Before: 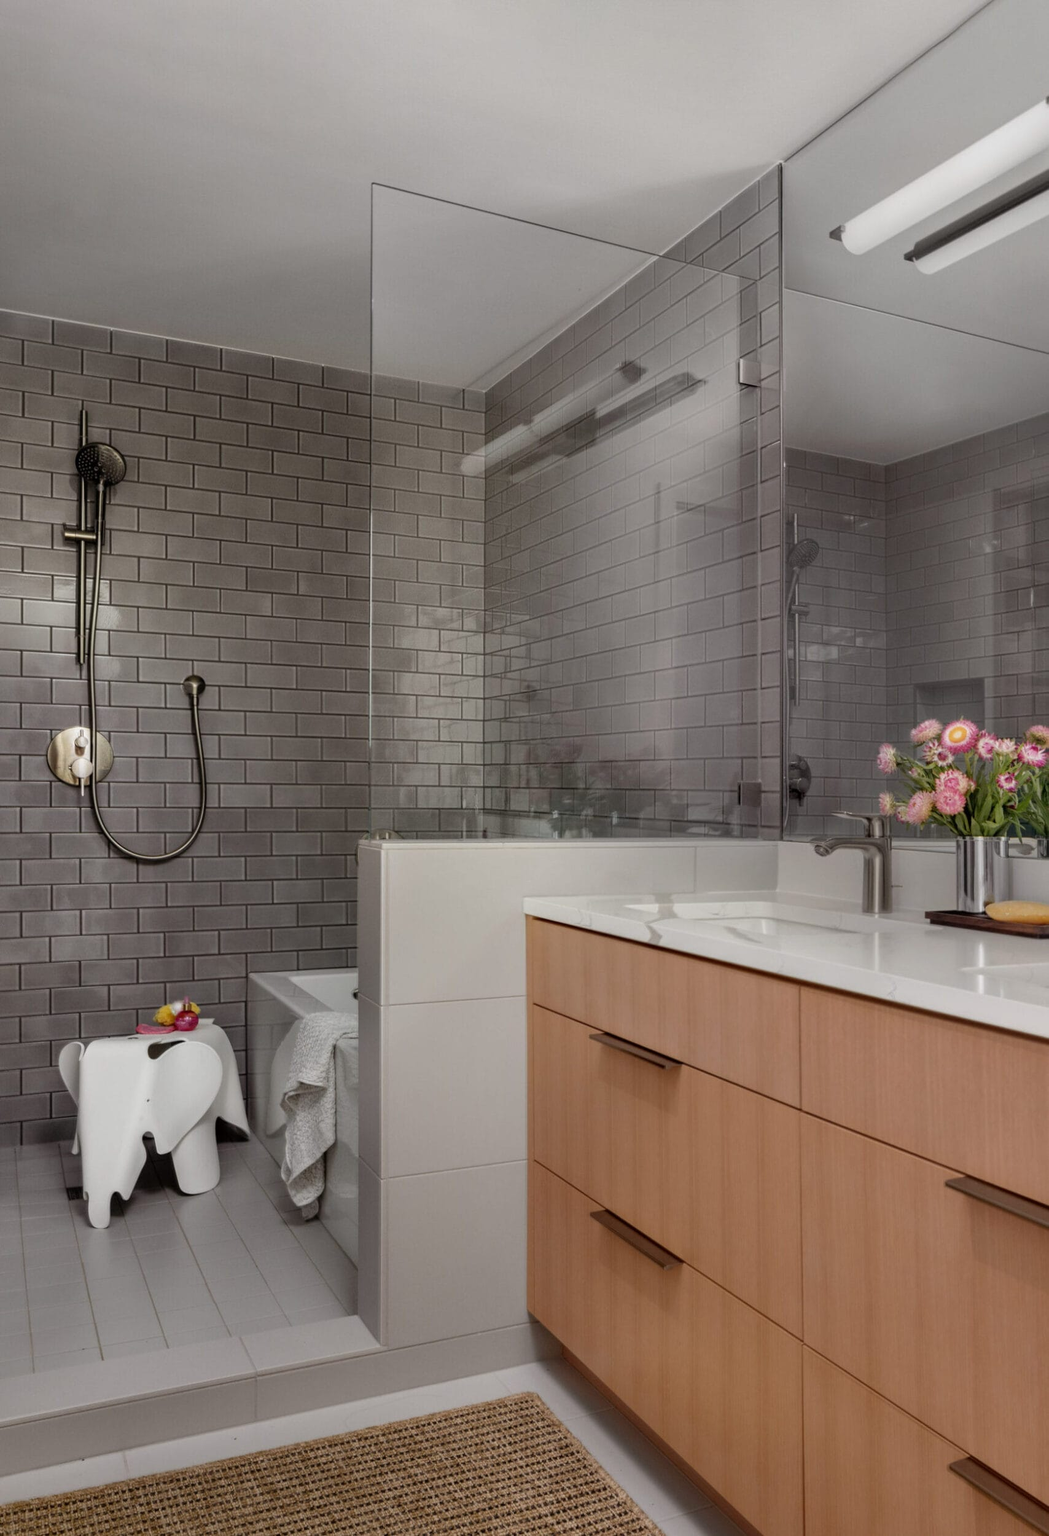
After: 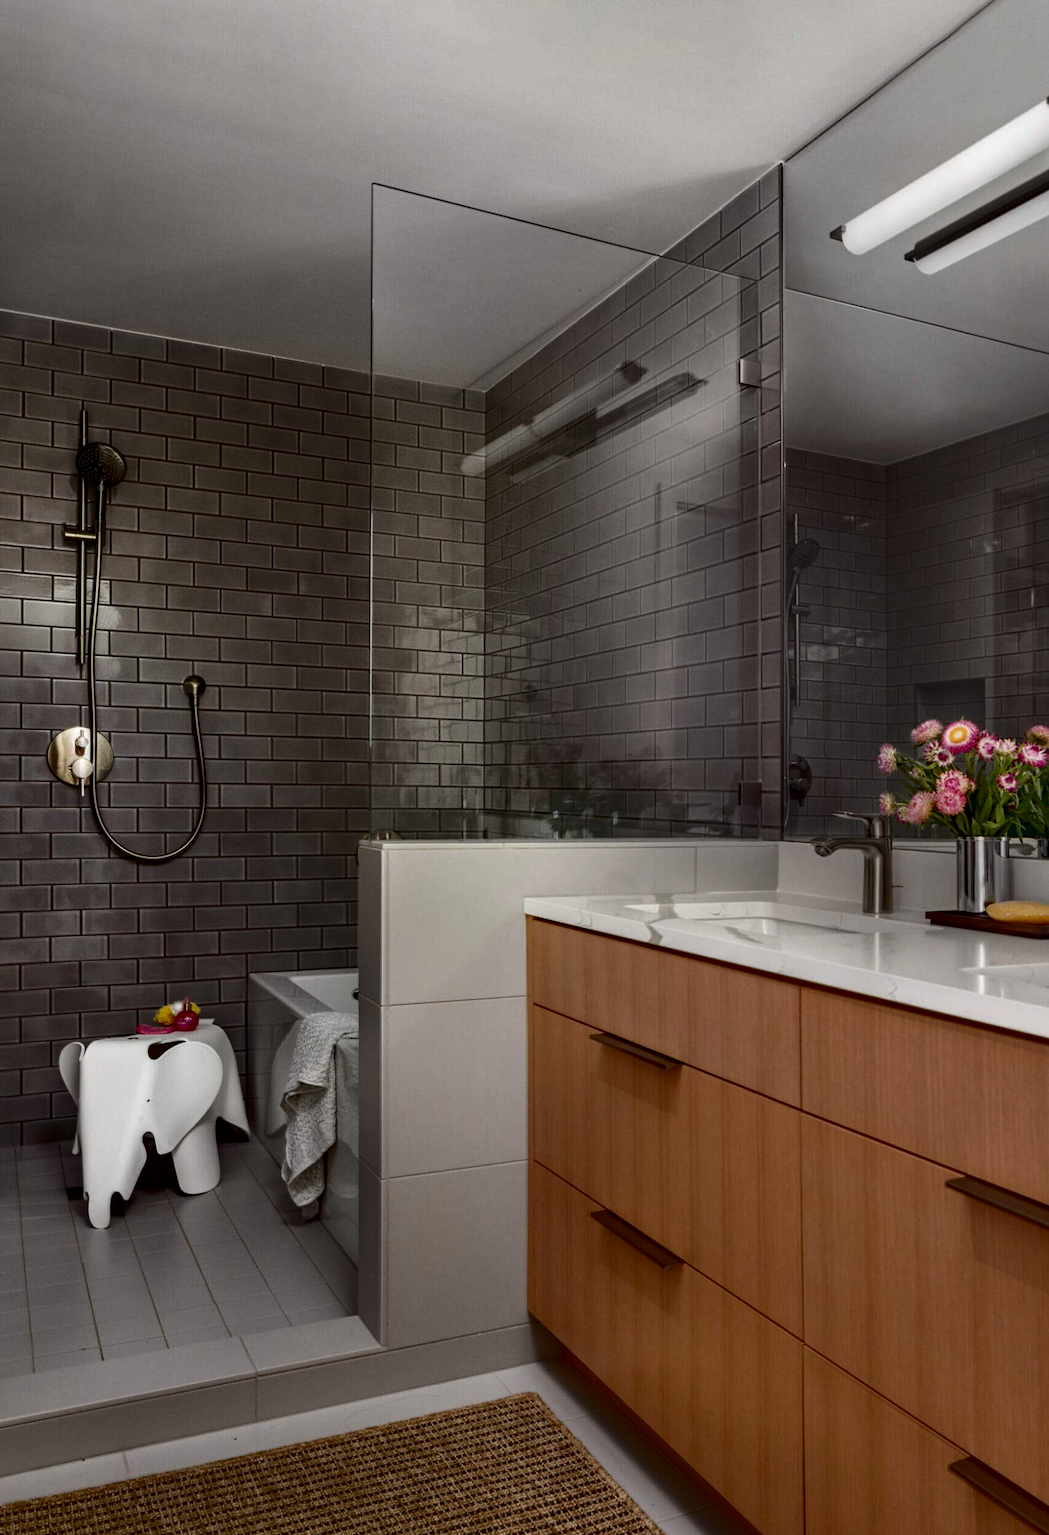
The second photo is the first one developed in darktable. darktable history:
contrast brightness saturation: contrast 0.189, brightness -0.231, saturation 0.116
haze removal: compatibility mode true, adaptive false
